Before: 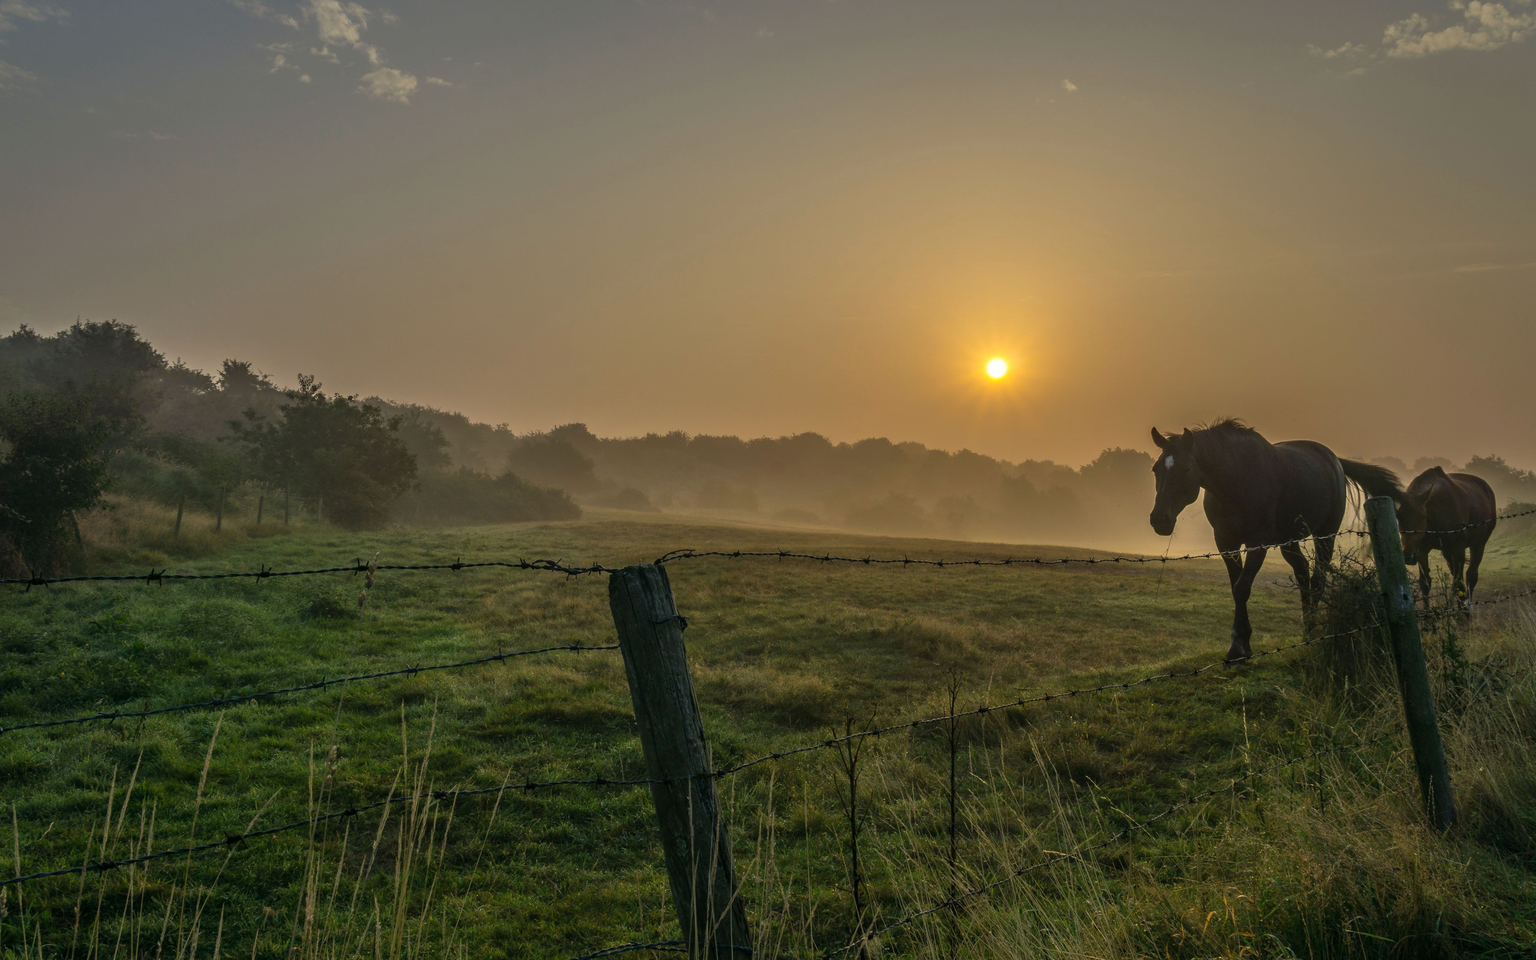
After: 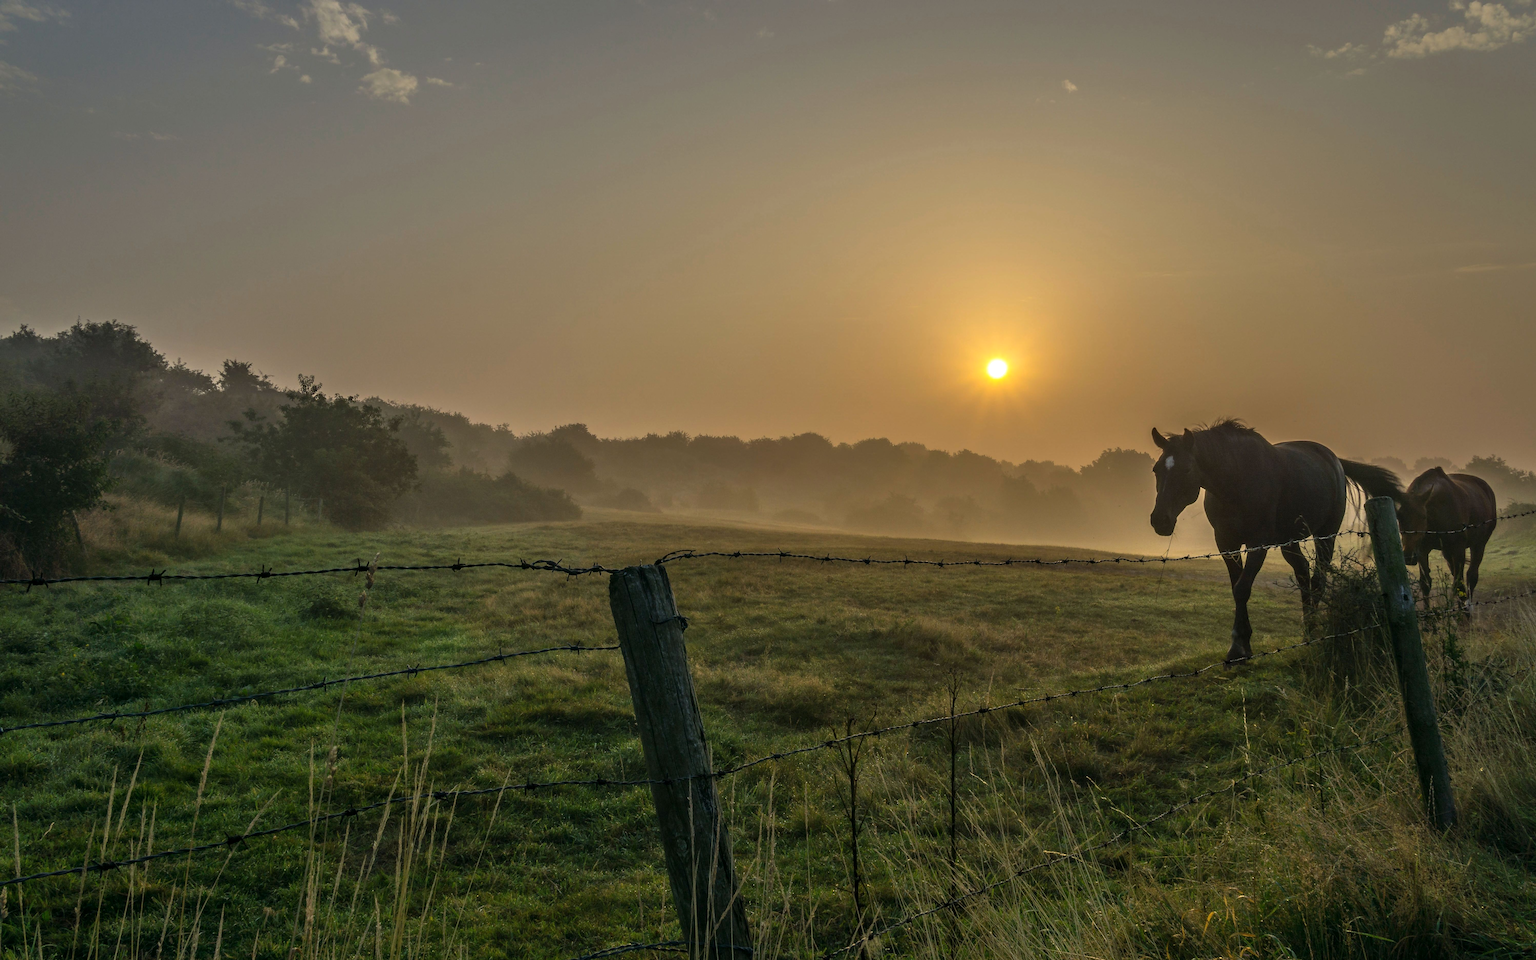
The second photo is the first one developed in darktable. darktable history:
shadows and highlights: shadows 0, highlights 40
contrast equalizer: octaves 7, y [[0.515 ×6], [0.507 ×6], [0.425 ×6], [0 ×6], [0 ×6]]
